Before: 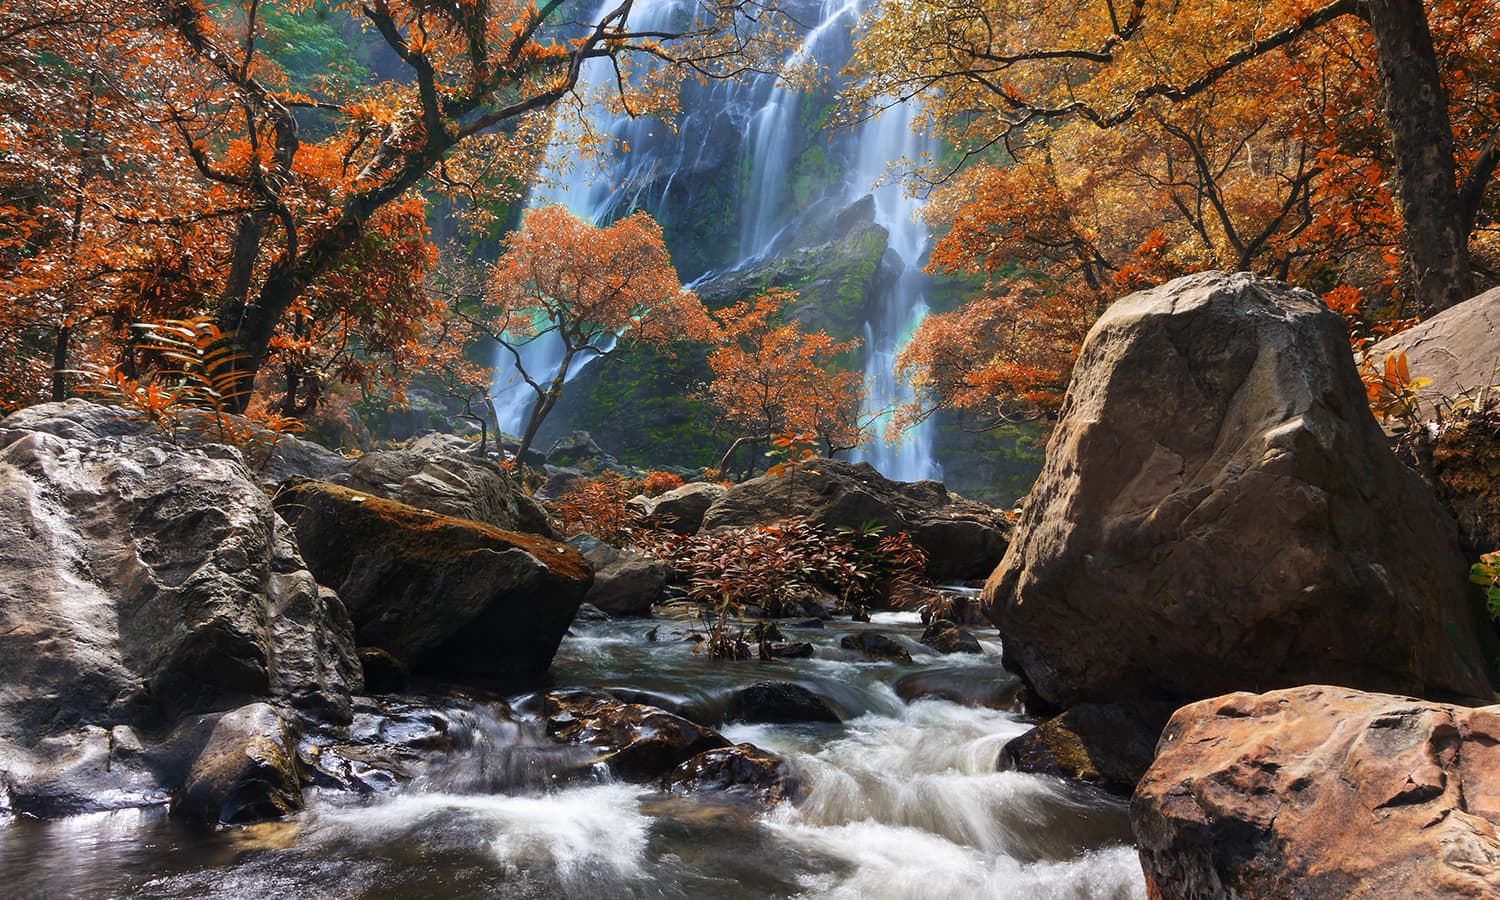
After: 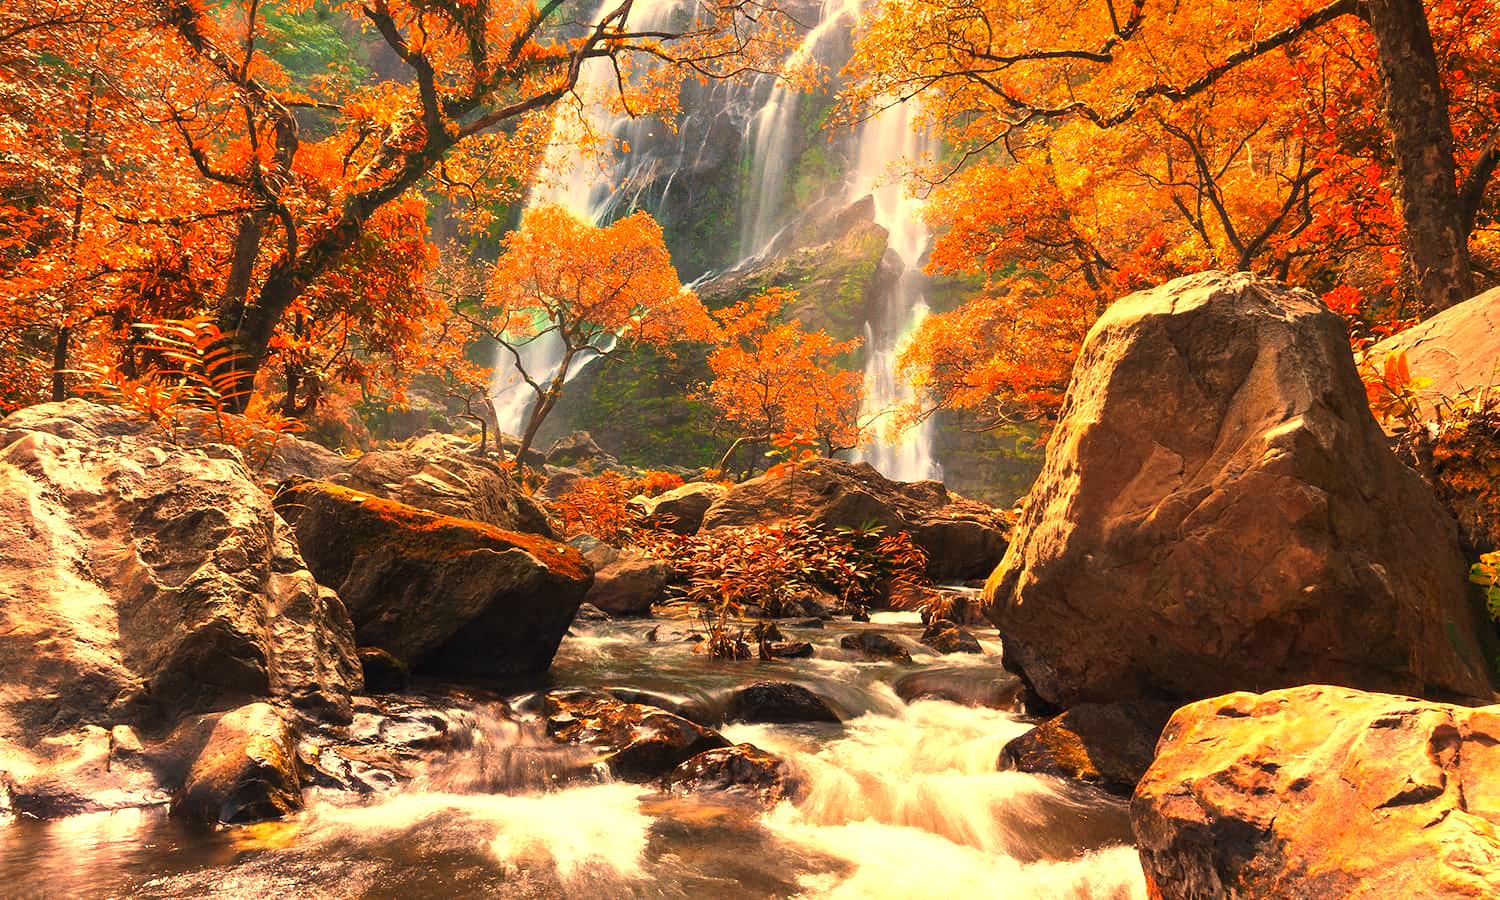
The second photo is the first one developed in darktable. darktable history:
exposure: exposure 1.089 EV, compensate highlight preservation false
grain: coarseness 0.09 ISO
color balance: output saturation 110%
graduated density: on, module defaults
white balance: red 1.467, blue 0.684
